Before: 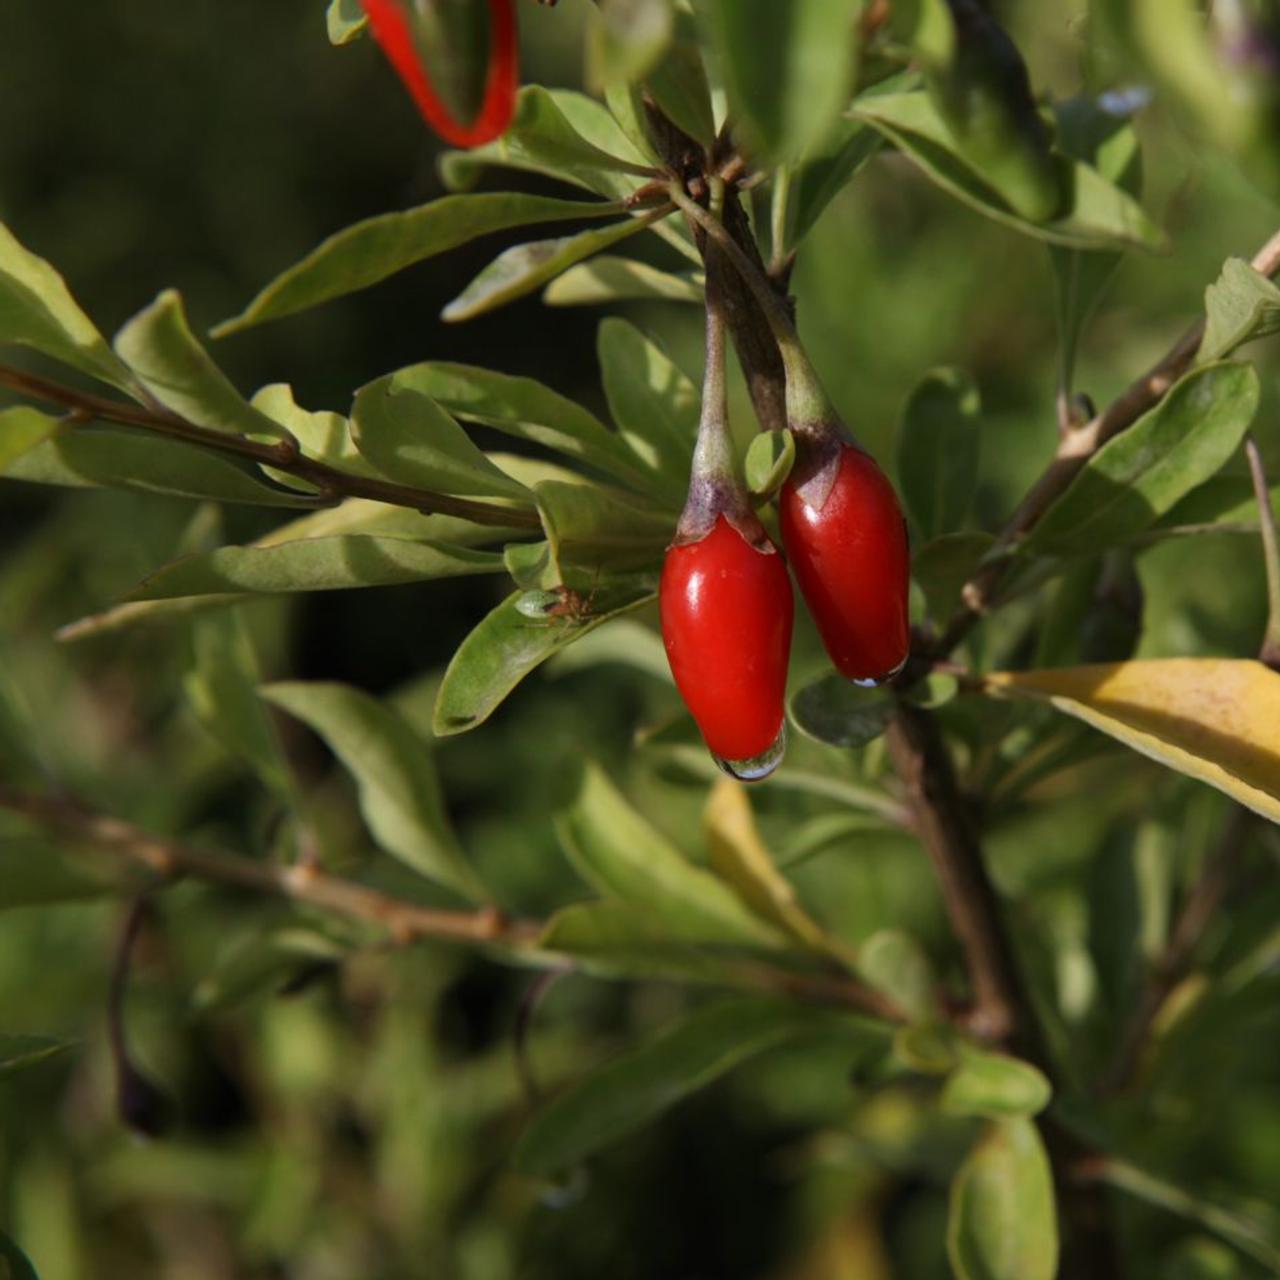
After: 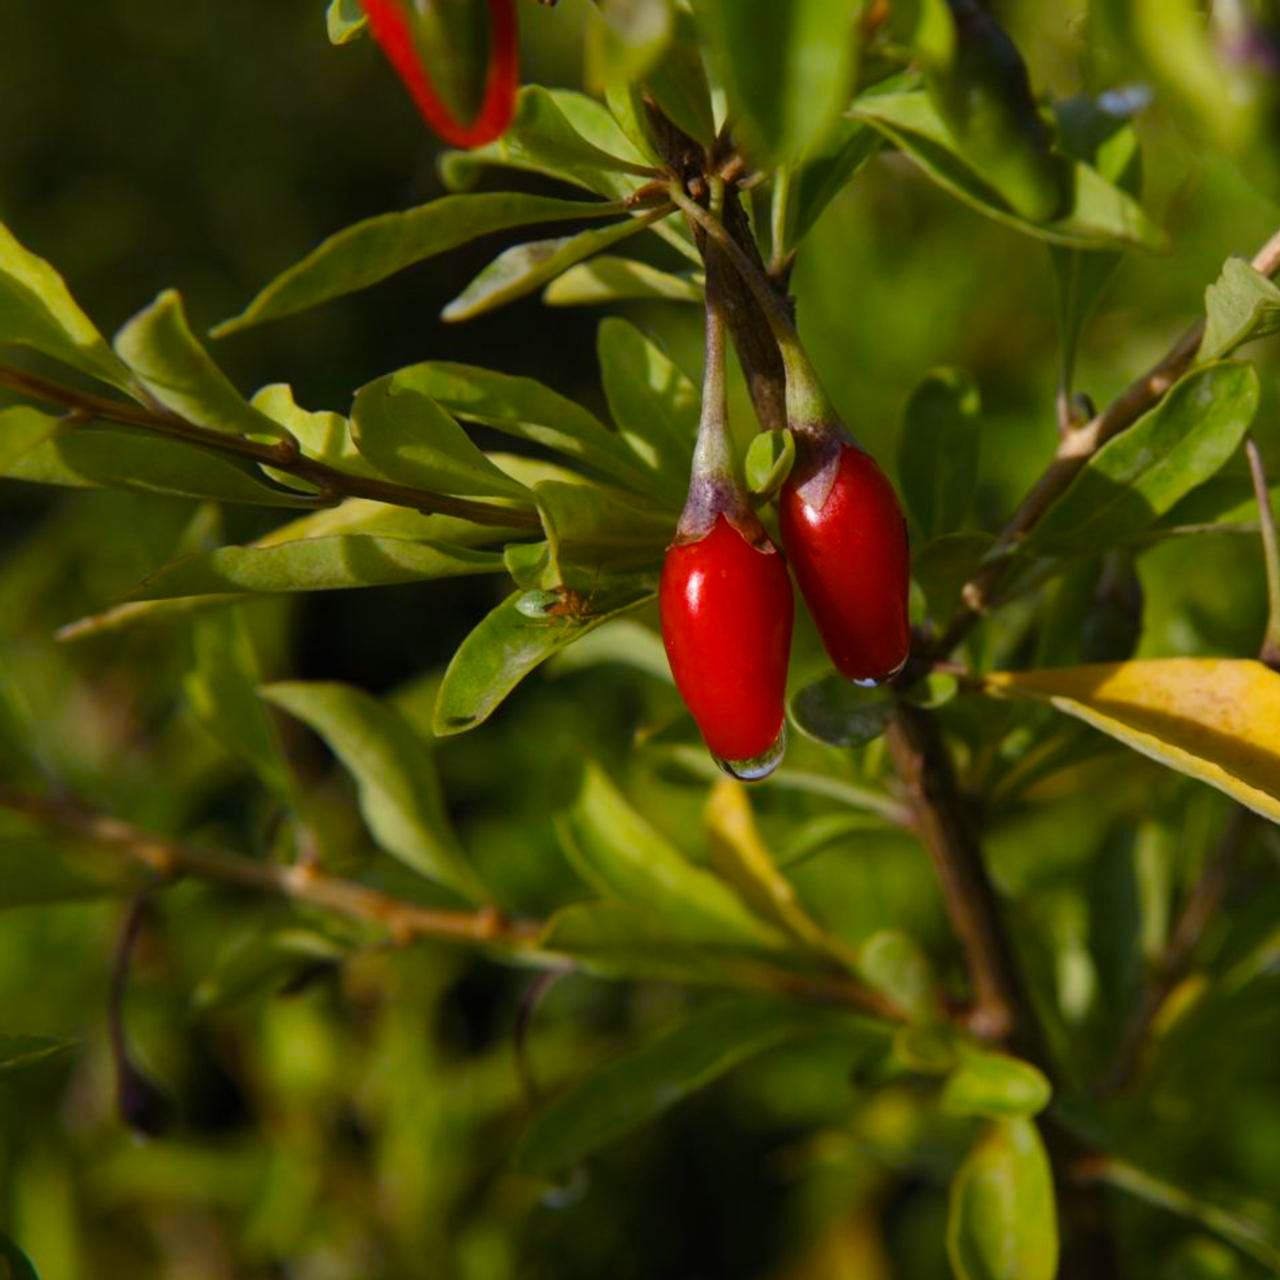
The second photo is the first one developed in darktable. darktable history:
color balance rgb: linear chroma grading › shadows 15.722%, perceptual saturation grading › global saturation 30.667%, perceptual brilliance grading › global brilliance 2.657%, perceptual brilliance grading › highlights -3.091%, perceptual brilliance grading › shadows 3.586%
levels: levels [0, 0.51, 1]
